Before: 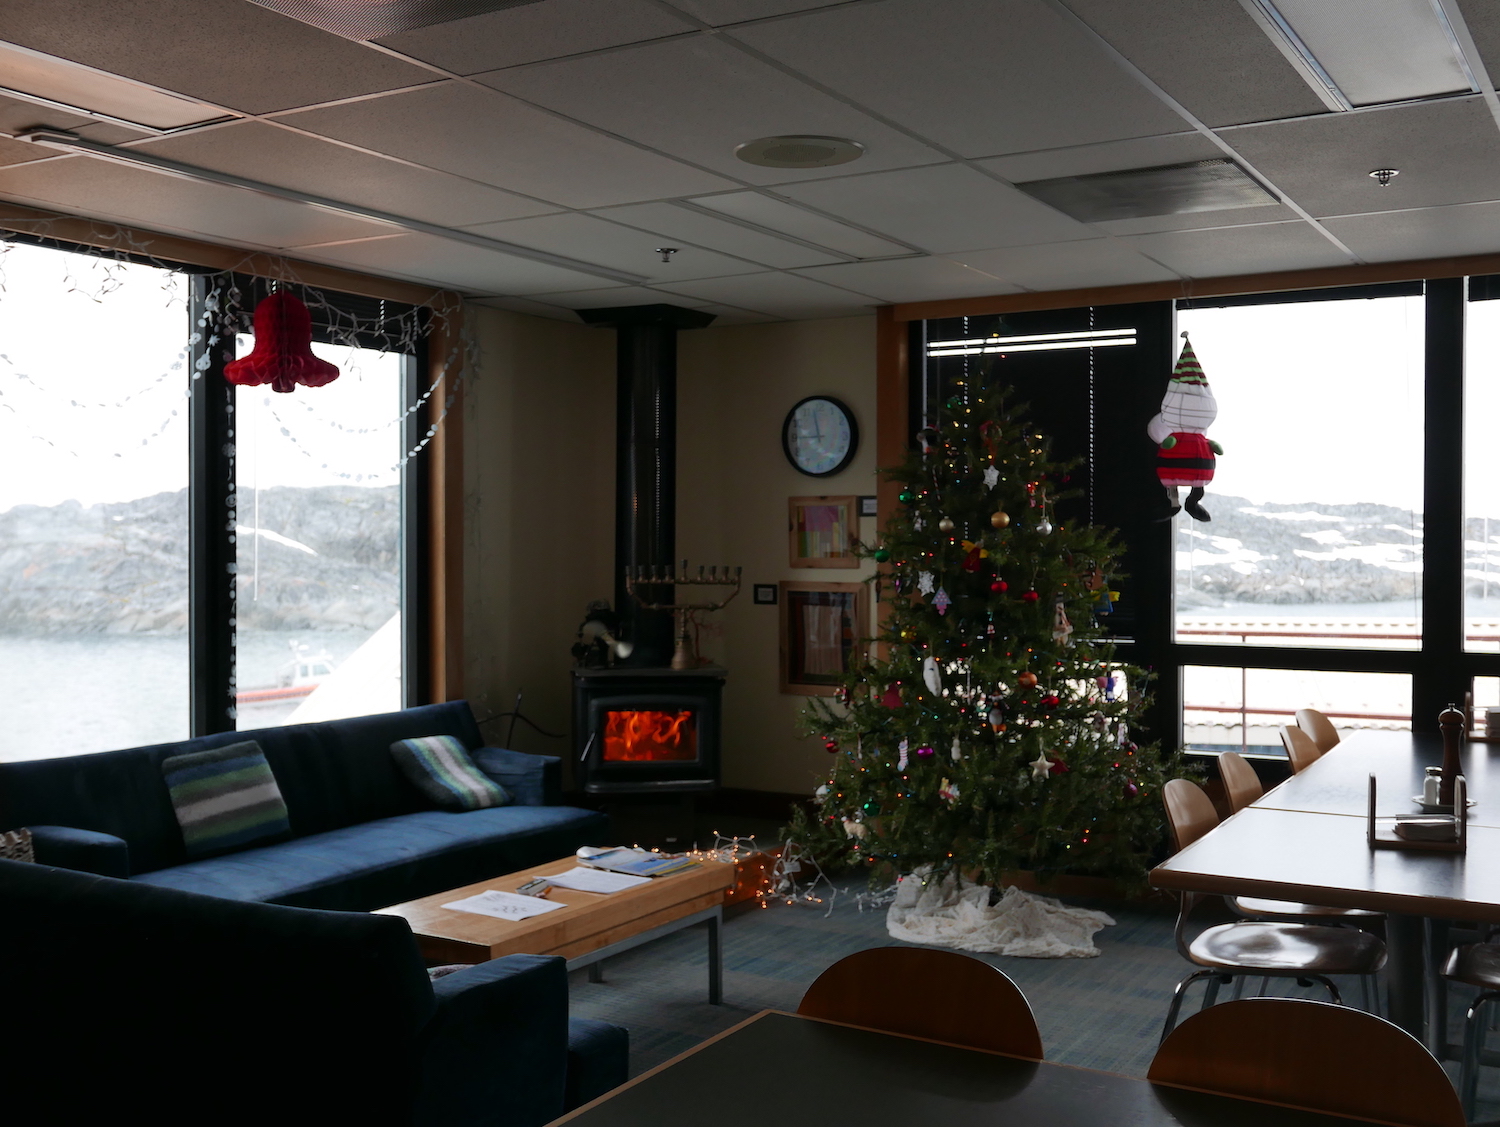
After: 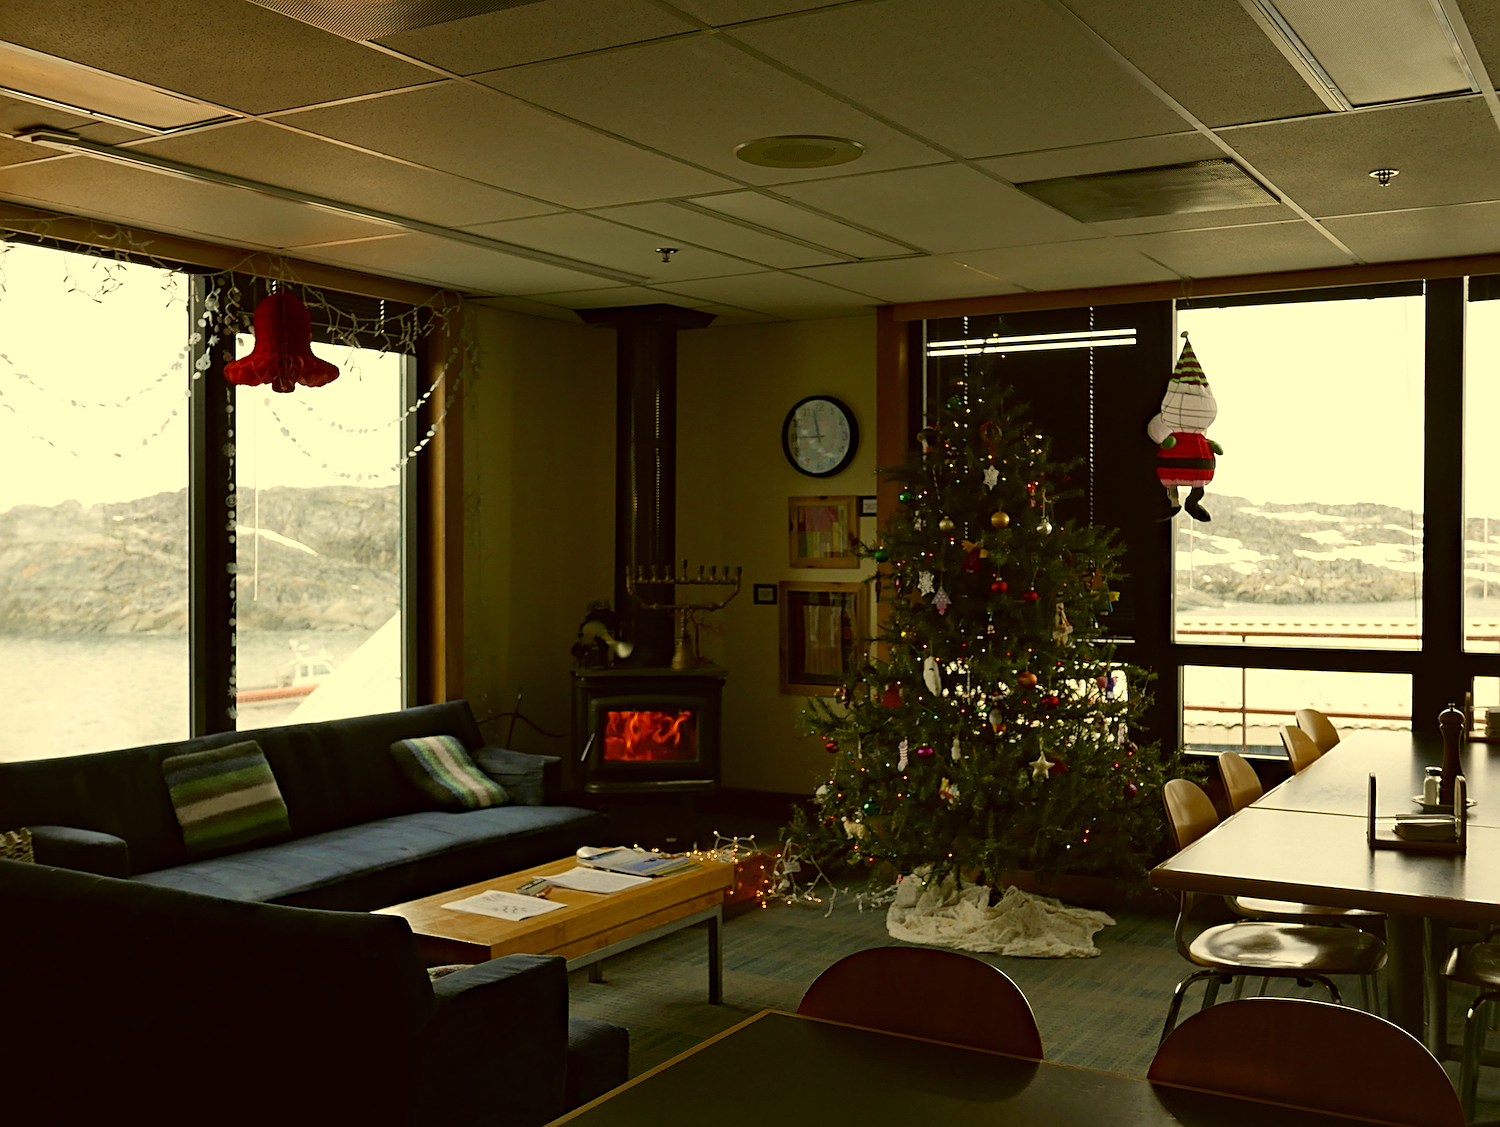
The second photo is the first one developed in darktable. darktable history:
haze removal: compatibility mode true, adaptive false
color correction: highlights a* 0.162, highlights b* 29.53, shadows a* -0.162, shadows b* 21.09
sharpen: on, module defaults
